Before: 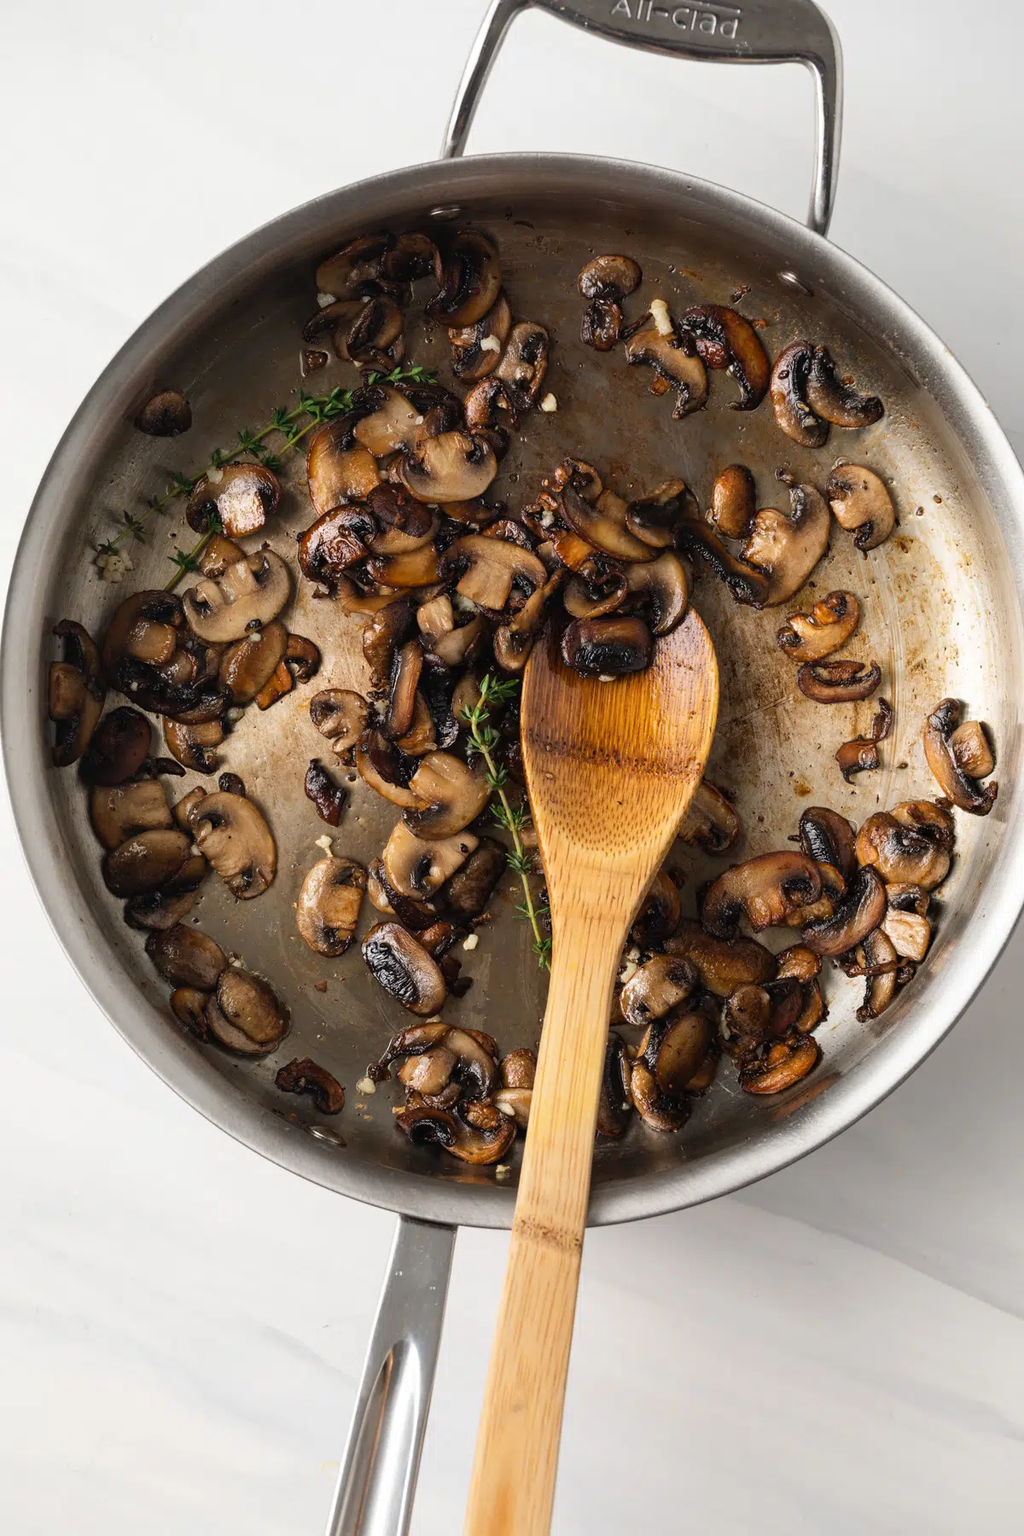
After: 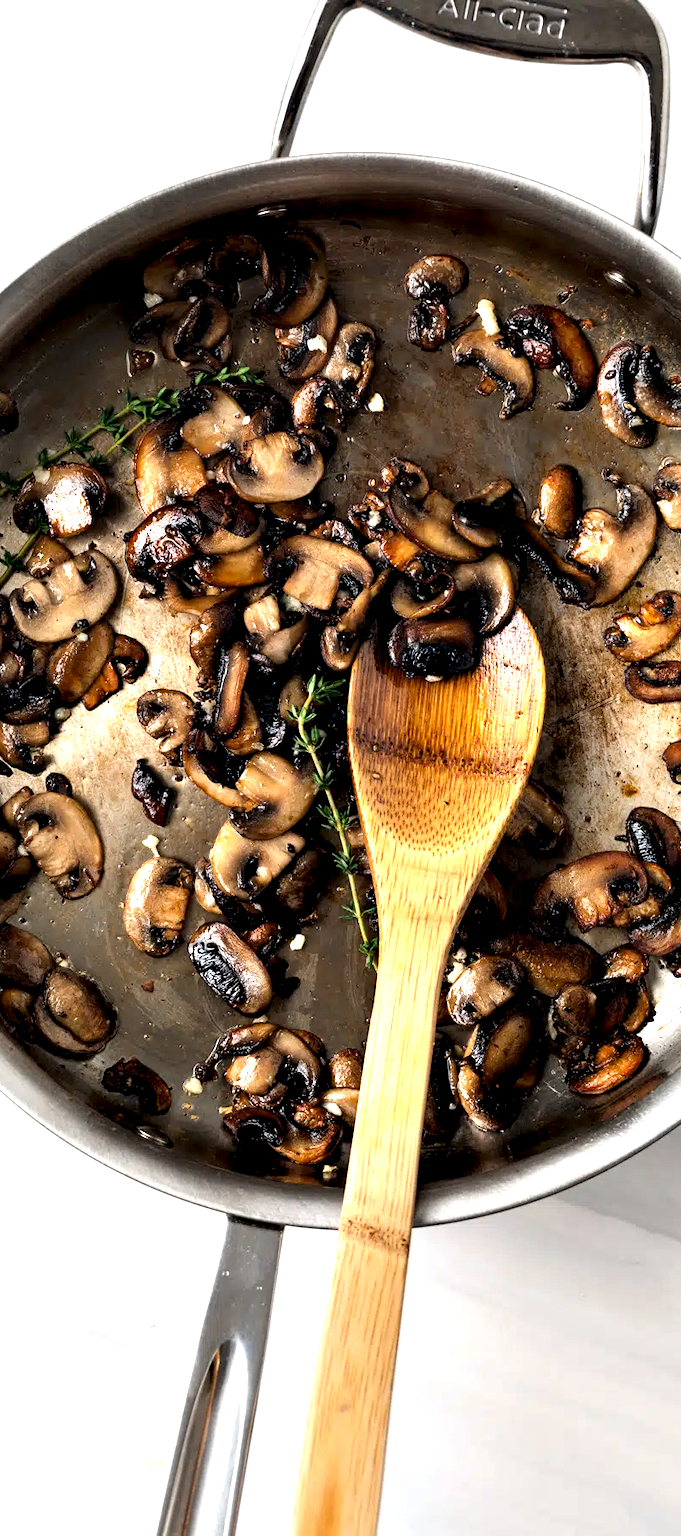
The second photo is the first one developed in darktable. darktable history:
tone equalizer: -8 EV -0.385 EV, -7 EV -0.386 EV, -6 EV -0.315 EV, -5 EV -0.228 EV, -3 EV 0.216 EV, -2 EV 0.341 EV, -1 EV 0.402 EV, +0 EV 0.427 EV
crop: left 16.999%, right 16.337%
contrast equalizer: y [[0.6 ×6], [0.55 ×6], [0 ×6], [0 ×6], [0 ×6]]
